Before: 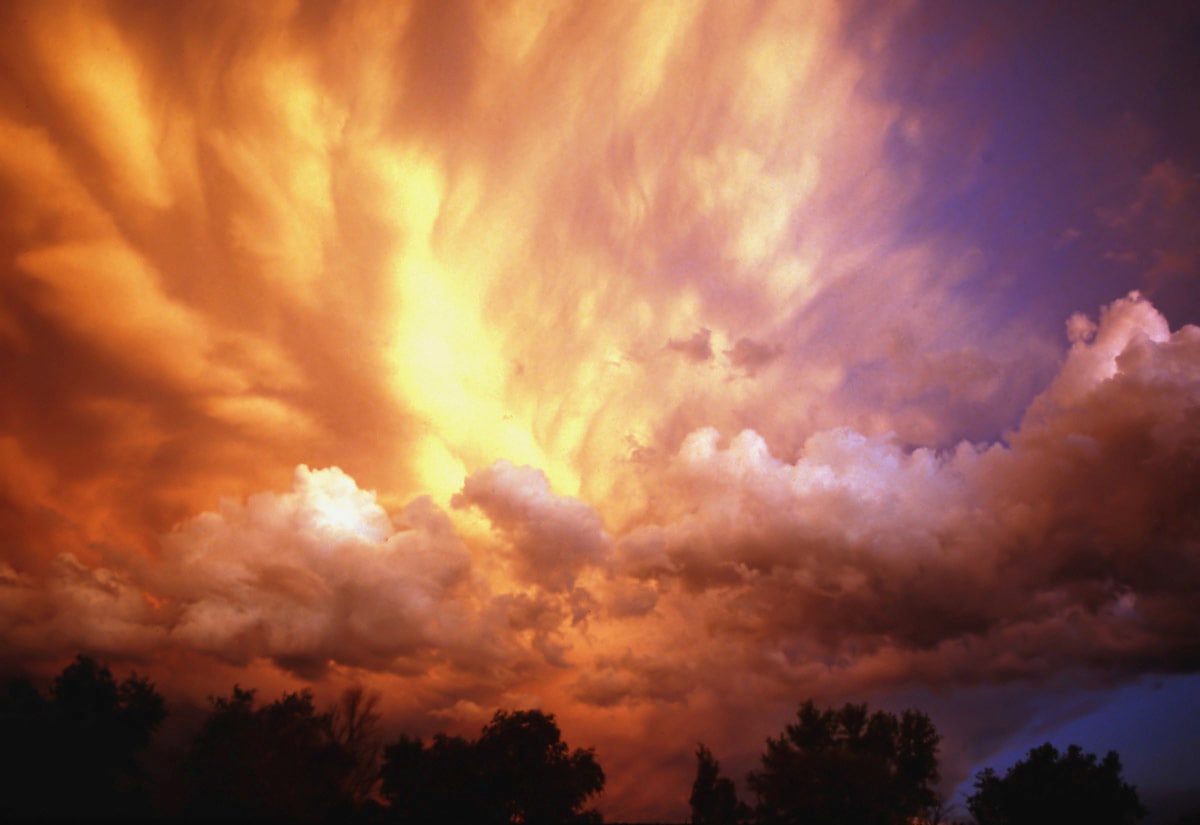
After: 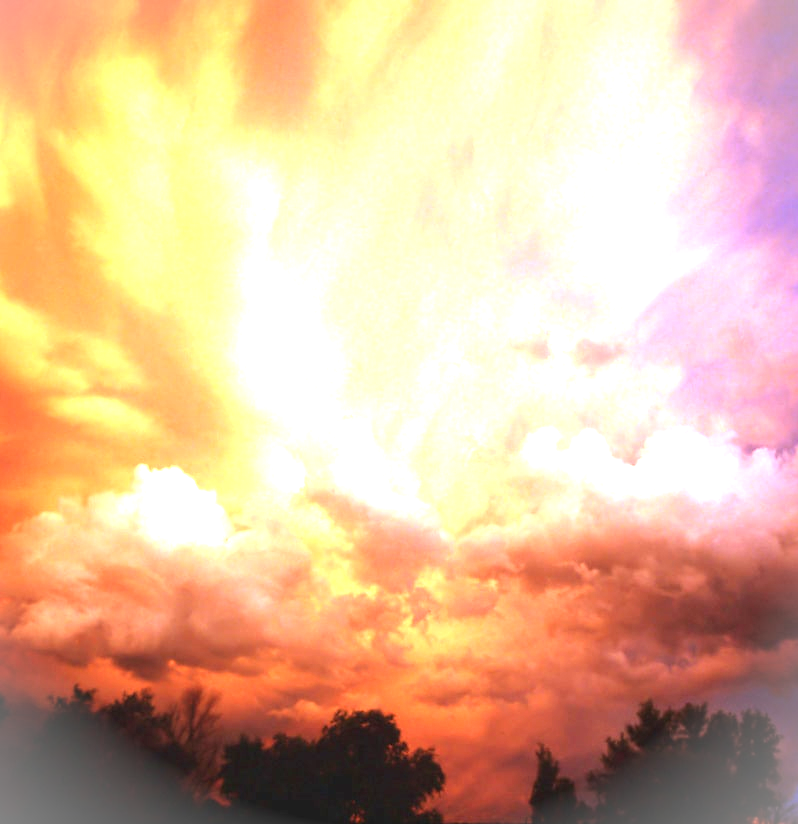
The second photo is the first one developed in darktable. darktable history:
exposure: black level correction 0, exposure 1.748 EV, compensate highlight preservation false
vignetting: fall-off start 100.53%, brightness 0.29, saturation -0.002, center (-0.015, 0)
crop and rotate: left 13.354%, right 20.066%
